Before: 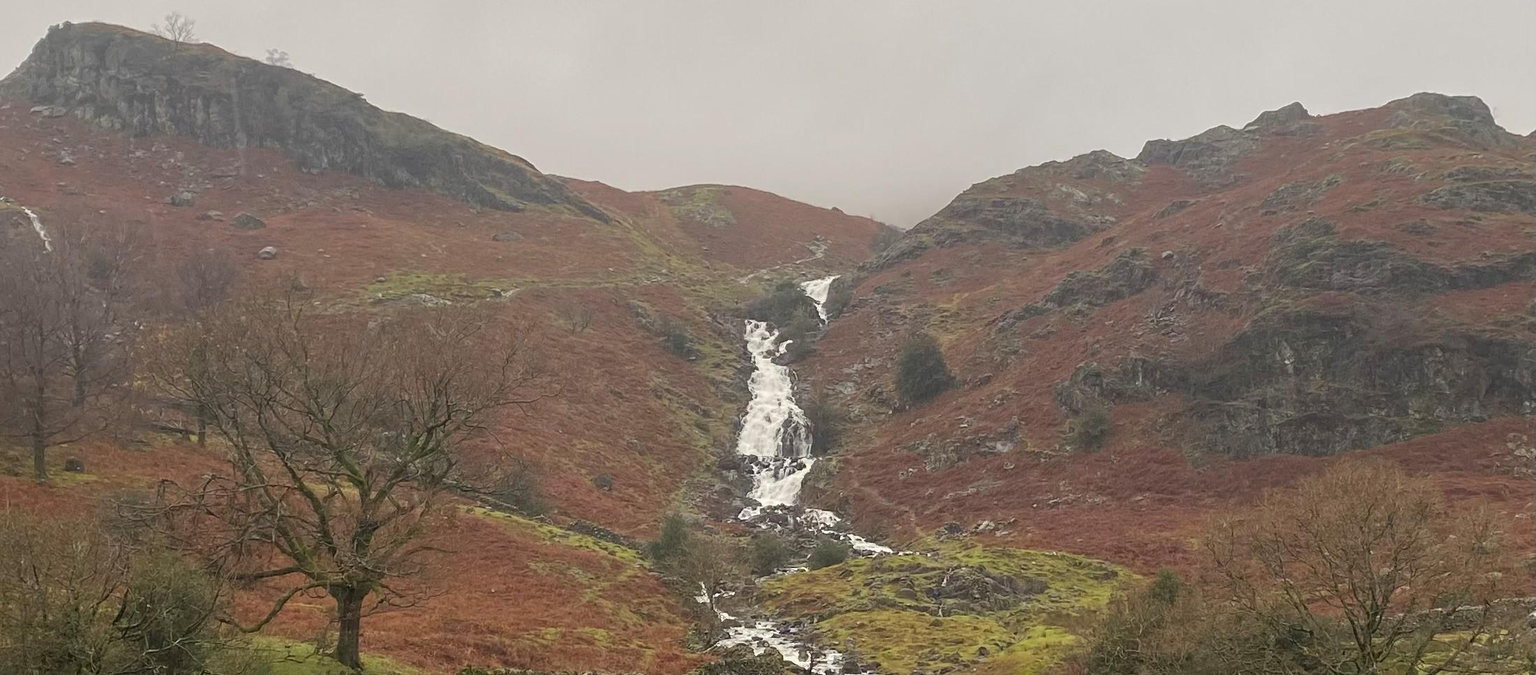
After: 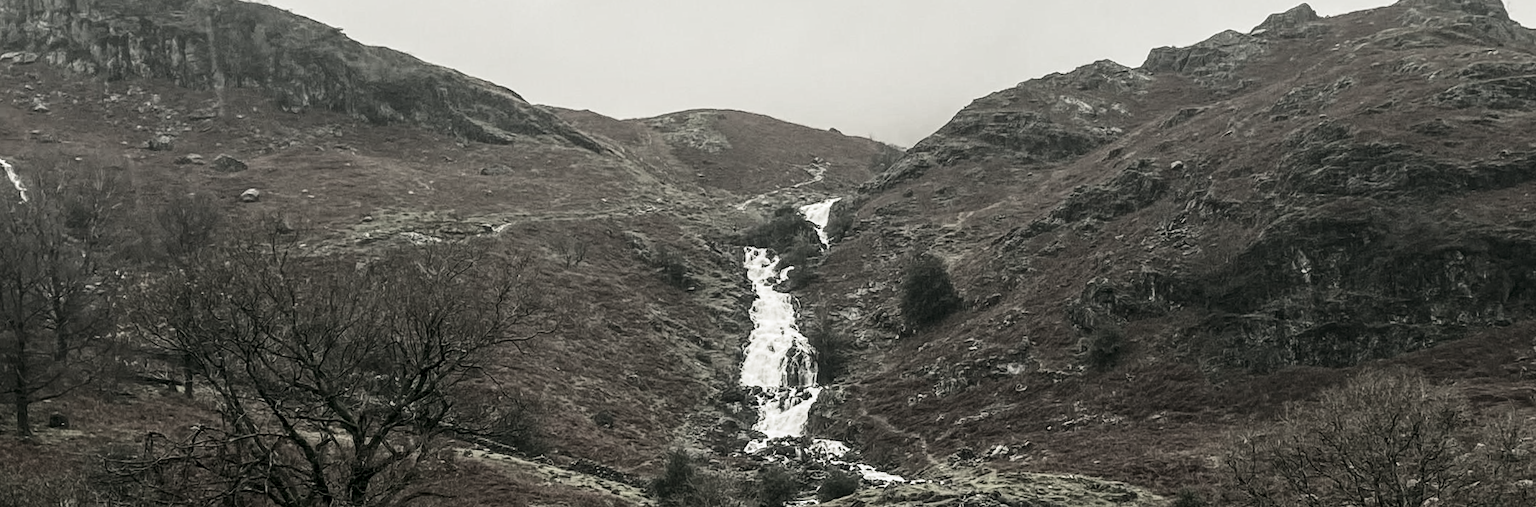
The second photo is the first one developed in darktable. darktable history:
contrast brightness saturation: contrast 0.28
crop: top 11.038%, bottom 13.962%
local contrast: on, module defaults
filmic rgb: black relative exposure -8.2 EV, white relative exposure 2.2 EV, threshold 3 EV, hardness 7.11, latitude 75%, contrast 1.325, highlights saturation mix -2%, shadows ↔ highlights balance 30%, preserve chrominance RGB euclidean norm, color science v5 (2021), contrast in shadows safe, contrast in highlights safe, enable highlight reconstruction true
color balance: lift [1.005, 0.99, 1.007, 1.01], gamma [1, 1.034, 1.032, 0.966], gain [0.873, 1.055, 1.067, 0.933]
color correction: saturation 0.3
white balance: red 1.009, blue 0.985
rotate and perspective: rotation -2°, crop left 0.022, crop right 0.978, crop top 0.049, crop bottom 0.951
